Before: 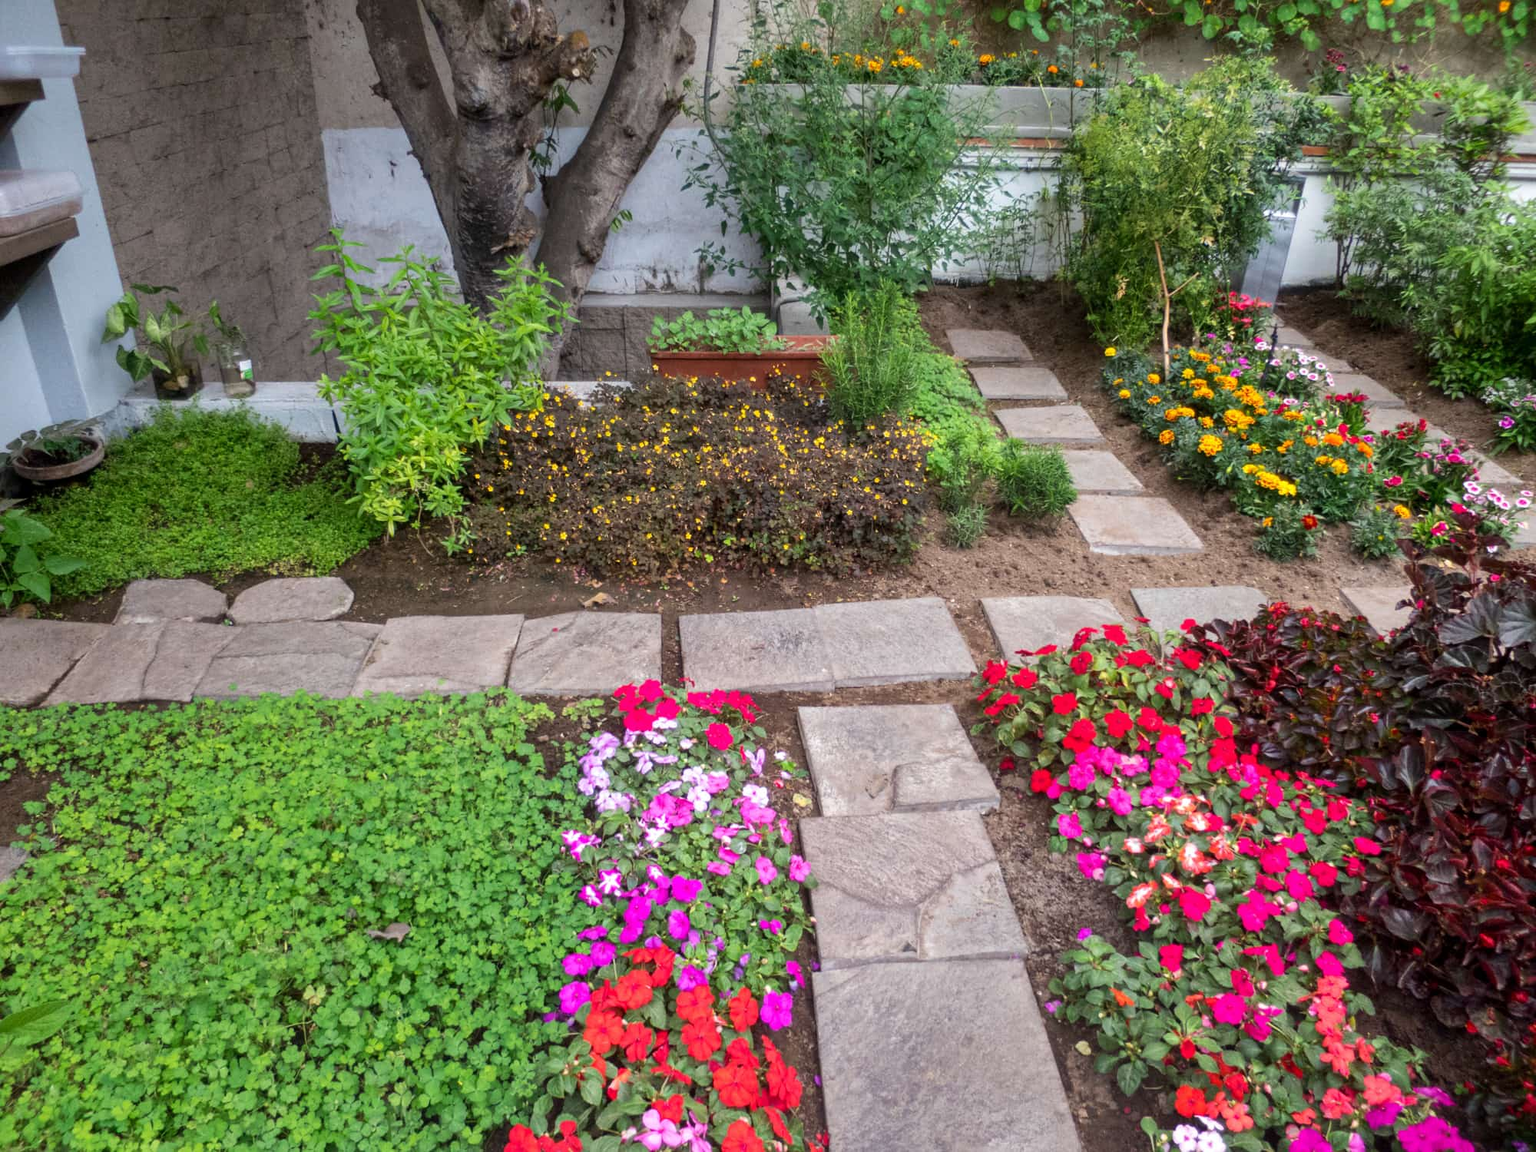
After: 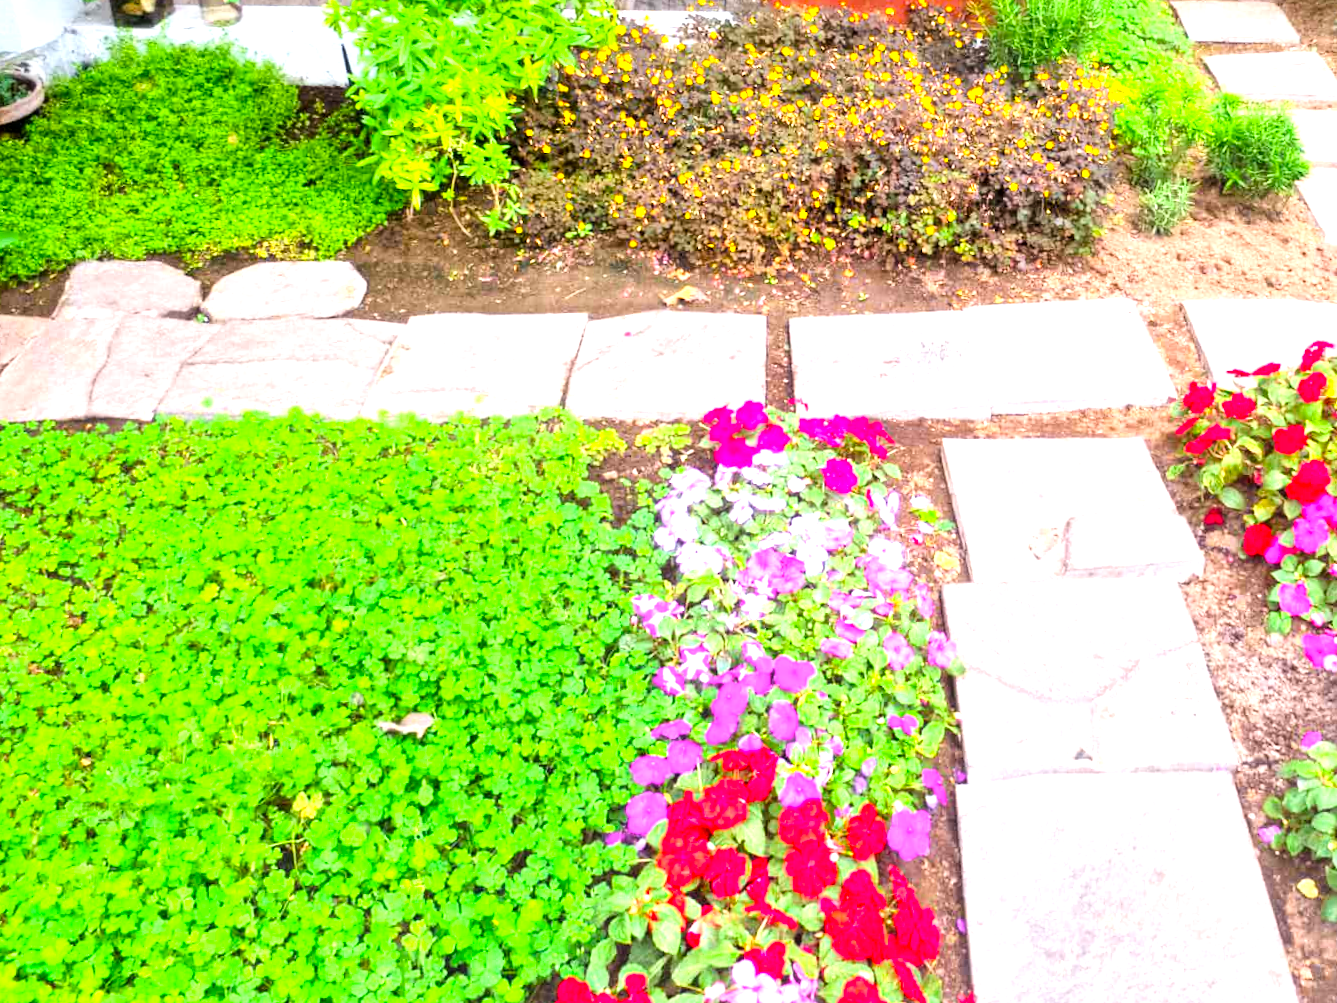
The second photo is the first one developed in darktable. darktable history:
color balance rgb: perceptual saturation grading › global saturation 20%, global vibrance 20%
color zones: curves: ch1 [(0.25, 0.61) (0.75, 0.248)]
tone curve: curves: ch0 [(0, 0) (0.004, 0.001) (0.133, 0.112) (0.325, 0.362) (0.832, 0.893) (1, 1)], color space Lab, linked channels, preserve colors none
exposure: black level correction 0, exposure 1.675 EV, compensate exposure bias true, compensate highlight preservation false
crop and rotate: angle -0.82°, left 3.85%, top 31.828%, right 27.992%
local contrast: mode bilateral grid, contrast 25, coarseness 50, detail 123%, midtone range 0.2
